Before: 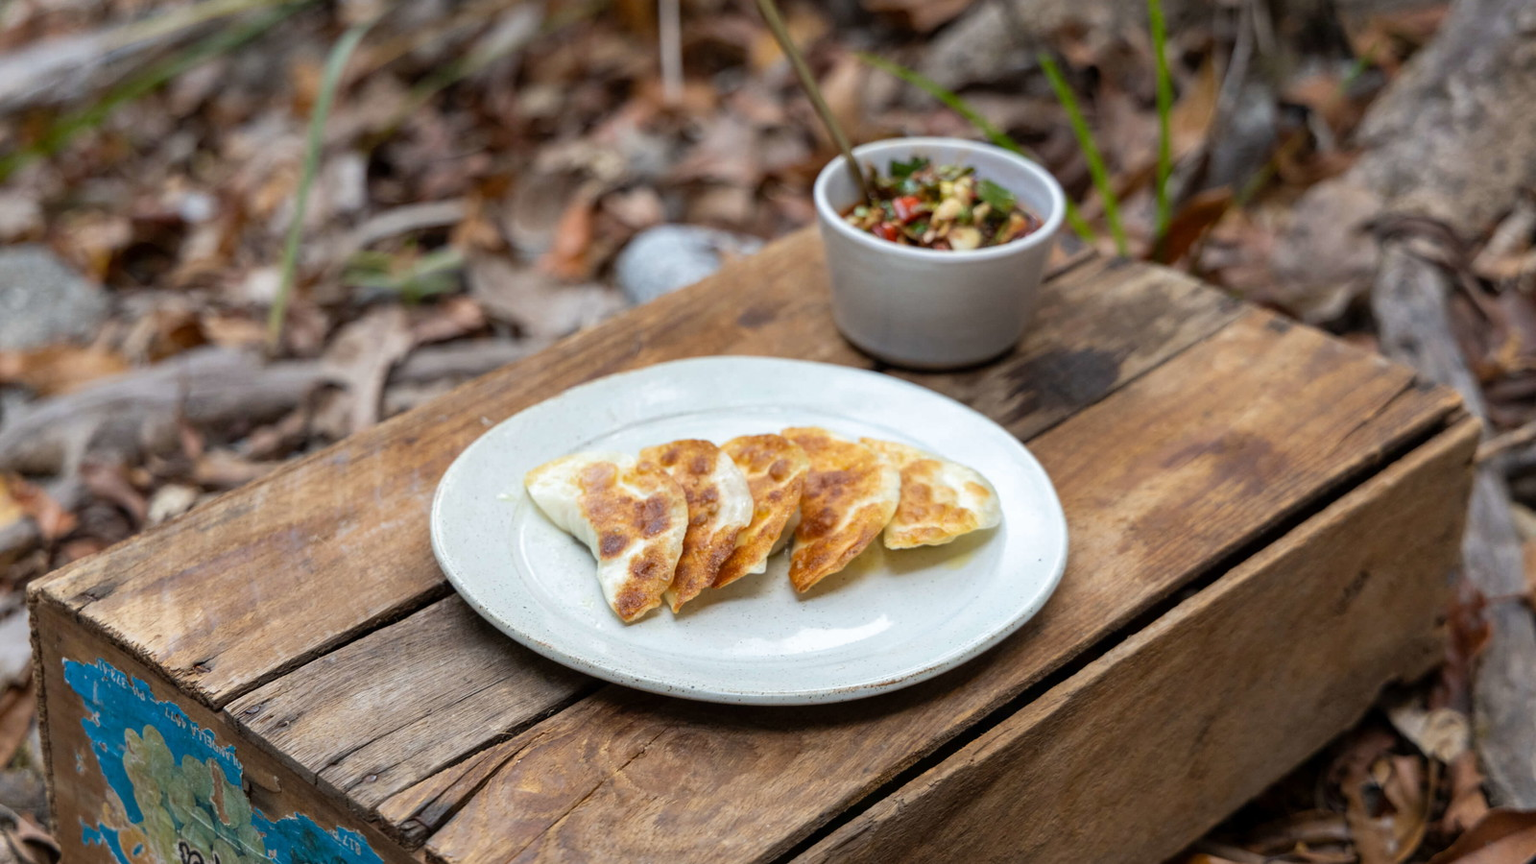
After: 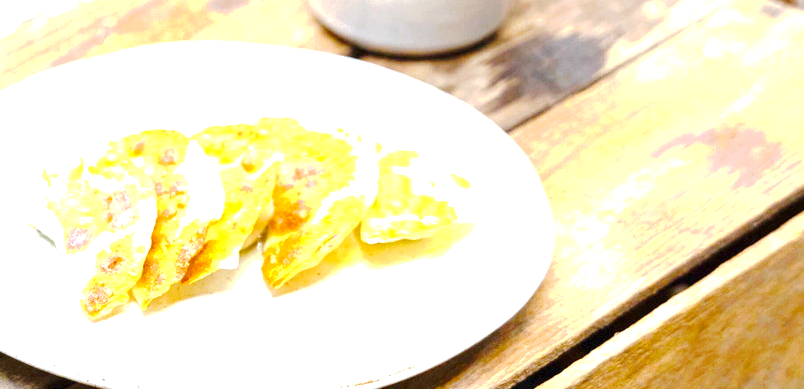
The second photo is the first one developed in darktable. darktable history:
tone curve: curves: ch0 [(0, 0) (0.003, 0.021) (0.011, 0.033) (0.025, 0.059) (0.044, 0.097) (0.069, 0.141) (0.1, 0.186) (0.136, 0.237) (0.177, 0.298) (0.224, 0.378) (0.277, 0.47) (0.335, 0.542) (0.399, 0.605) (0.468, 0.678) (0.543, 0.724) (0.623, 0.787) (0.709, 0.829) (0.801, 0.875) (0.898, 0.912) (1, 1)], preserve colors none
color balance rgb: perceptual saturation grading › global saturation 25%, perceptual brilliance grading › global brilliance 35%, perceptual brilliance grading › highlights 50%, perceptual brilliance grading › mid-tones 60%, perceptual brilliance grading › shadows 35%, global vibrance 20%
crop: left 35.03%, top 36.625%, right 14.663%, bottom 20.057%
